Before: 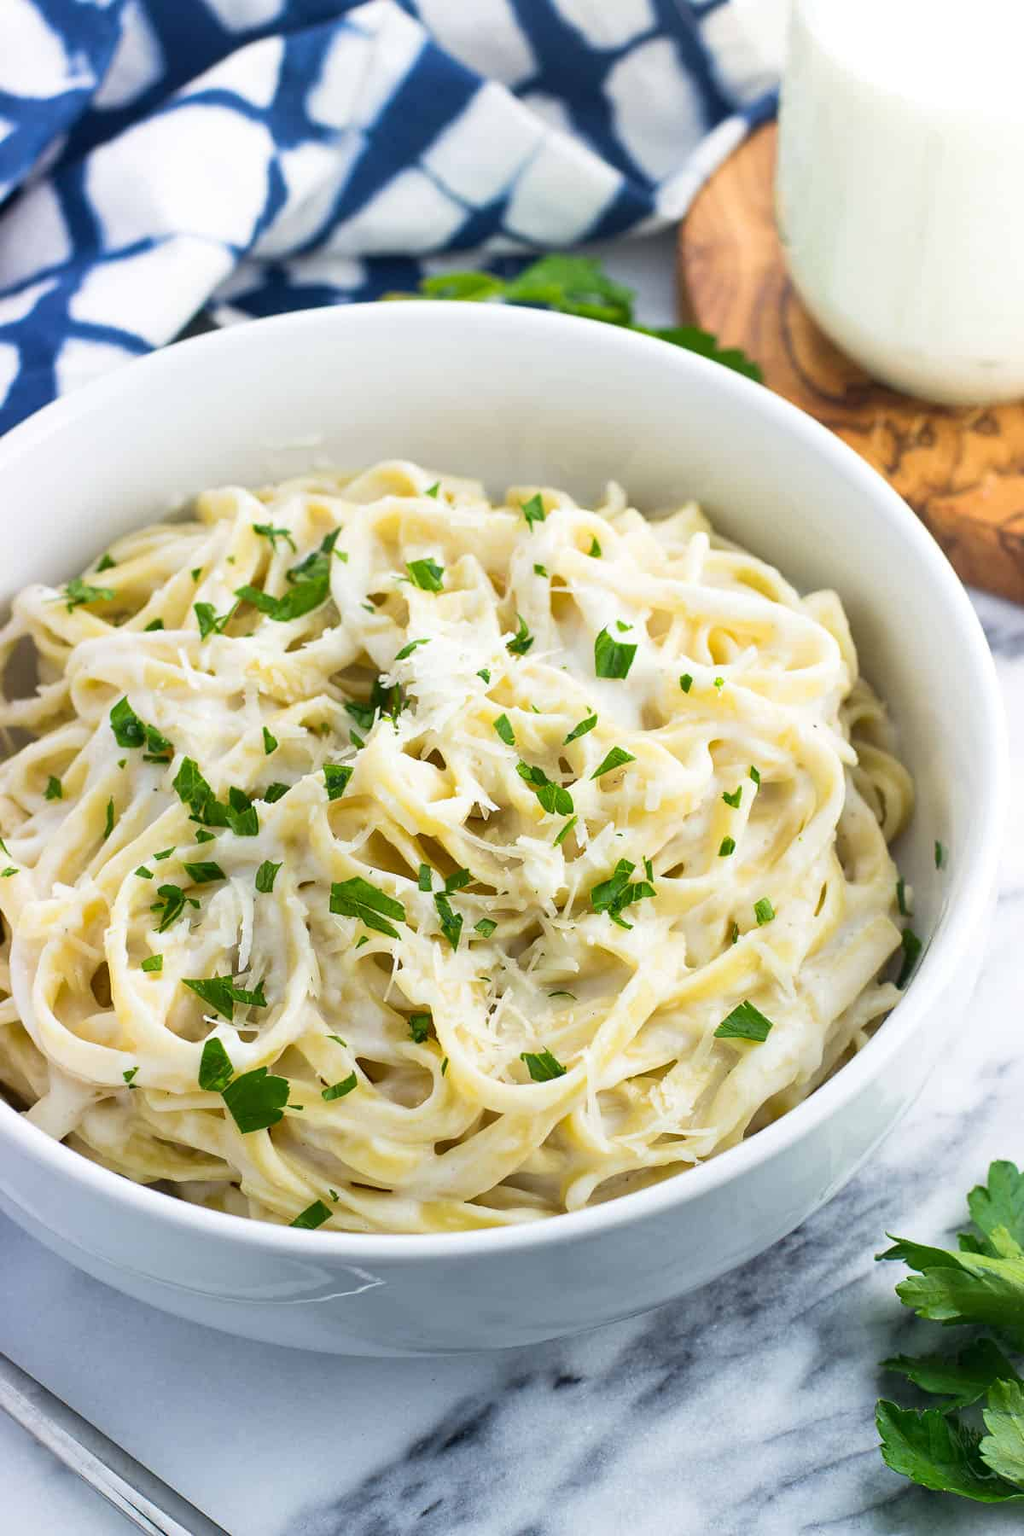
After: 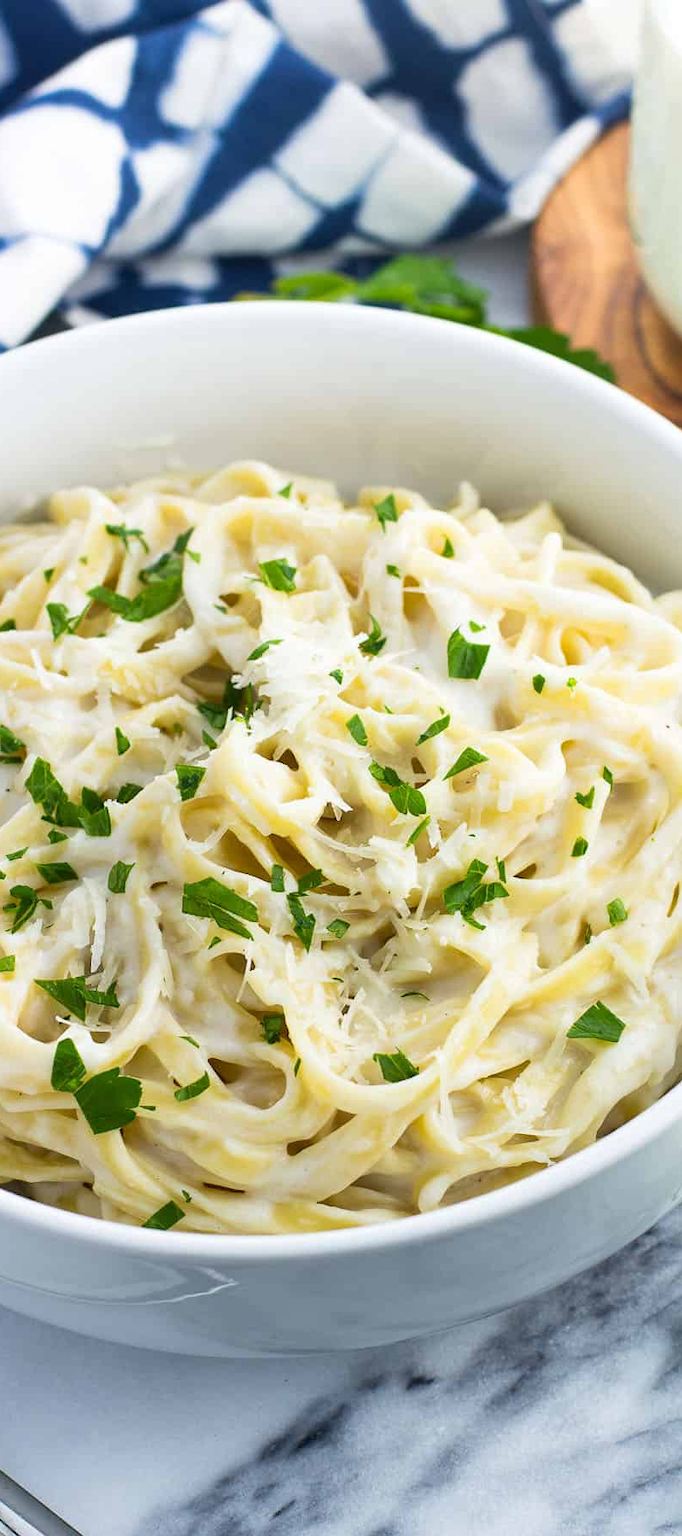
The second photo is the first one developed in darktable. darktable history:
crop and rotate: left 14.477%, right 18.879%
